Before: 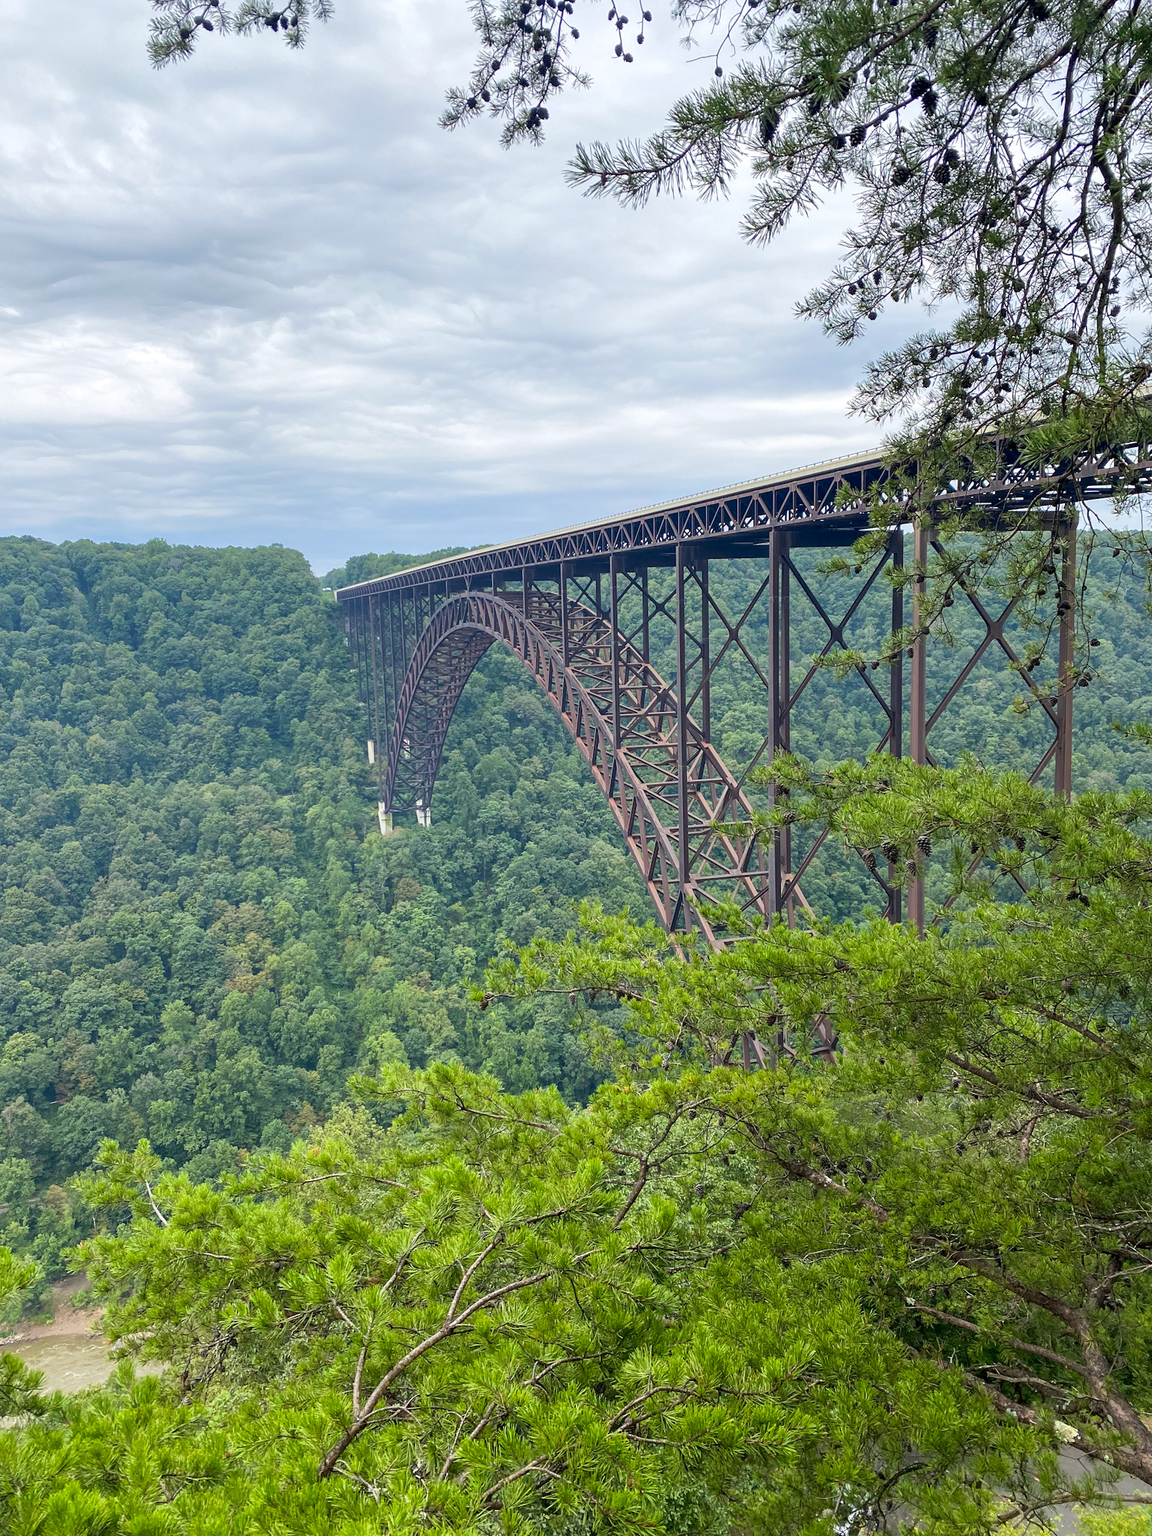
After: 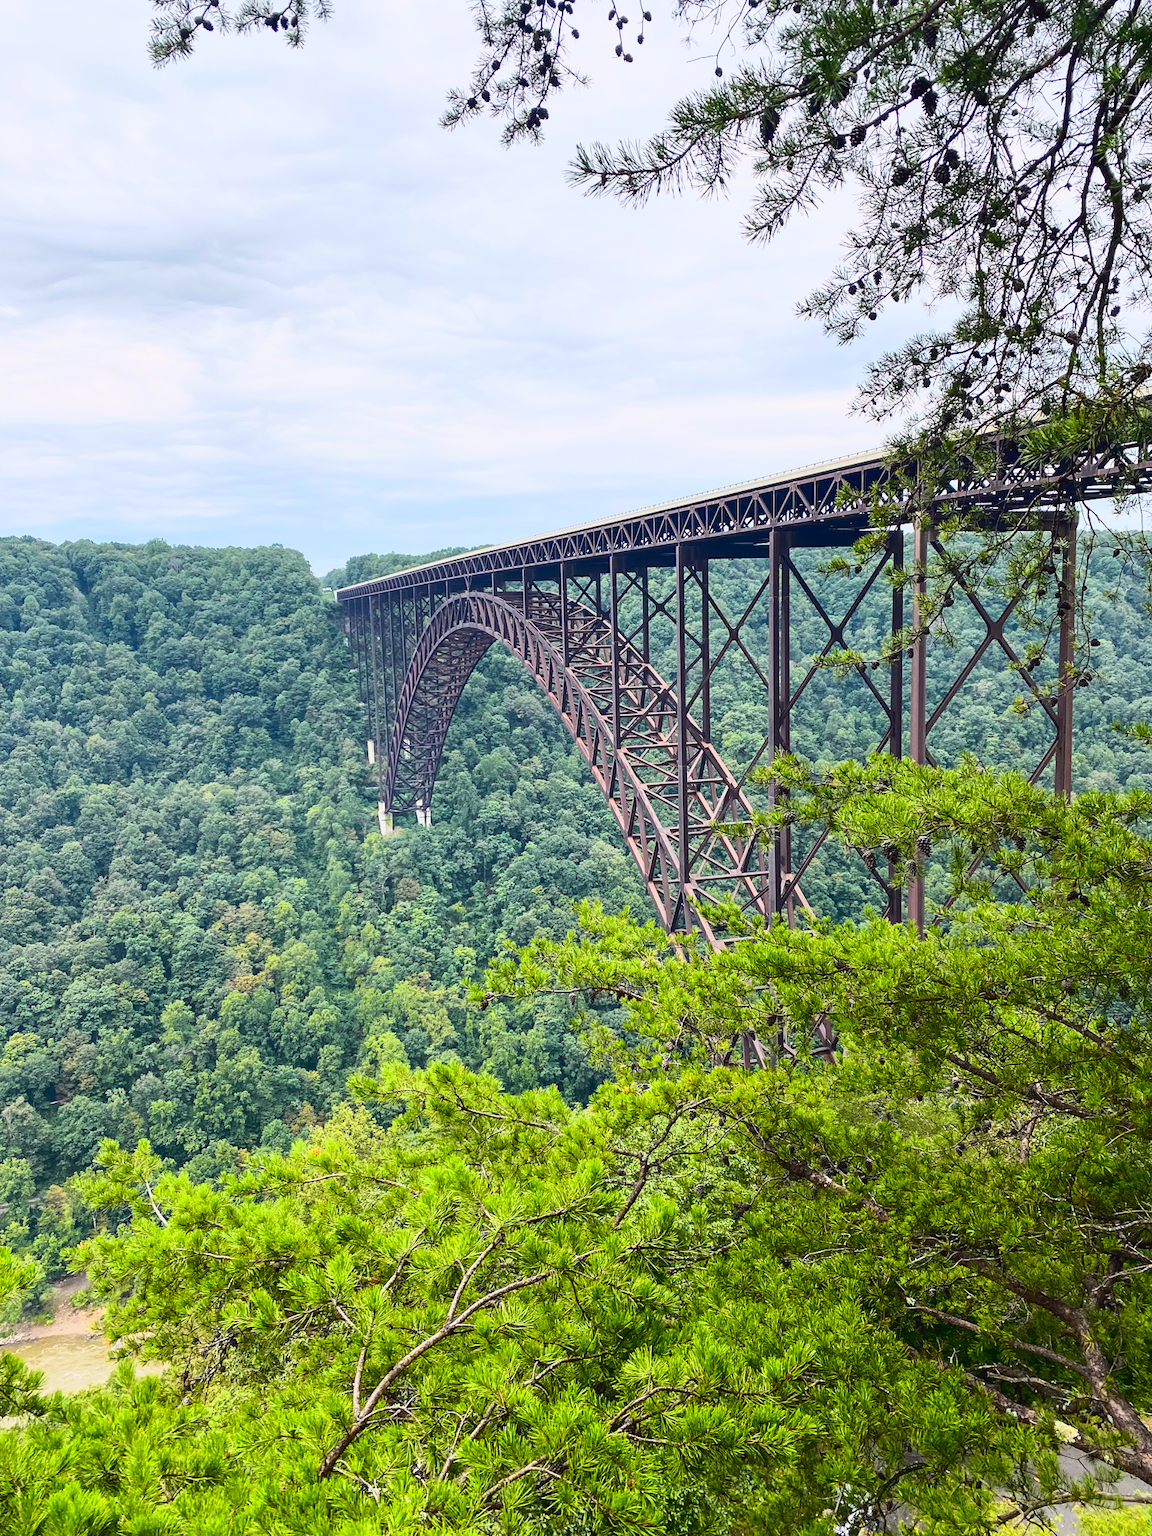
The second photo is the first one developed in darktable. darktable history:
tone curve: curves: ch0 [(0, 0.031) (0.145, 0.106) (0.319, 0.269) (0.495, 0.544) (0.707, 0.833) (0.859, 0.931) (1, 0.967)]; ch1 [(0, 0) (0.279, 0.218) (0.424, 0.411) (0.495, 0.504) (0.538, 0.55) (0.578, 0.595) (0.707, 0.778) (1, 1)]; ch2 [(0, 0) (0.125, 0.089) (0.353, 0.329) (0.436, 0.432) (0.552, 0.554) (0.615, 0.674) (1, 1)], color space Lab, independent channels, preserve colors none
